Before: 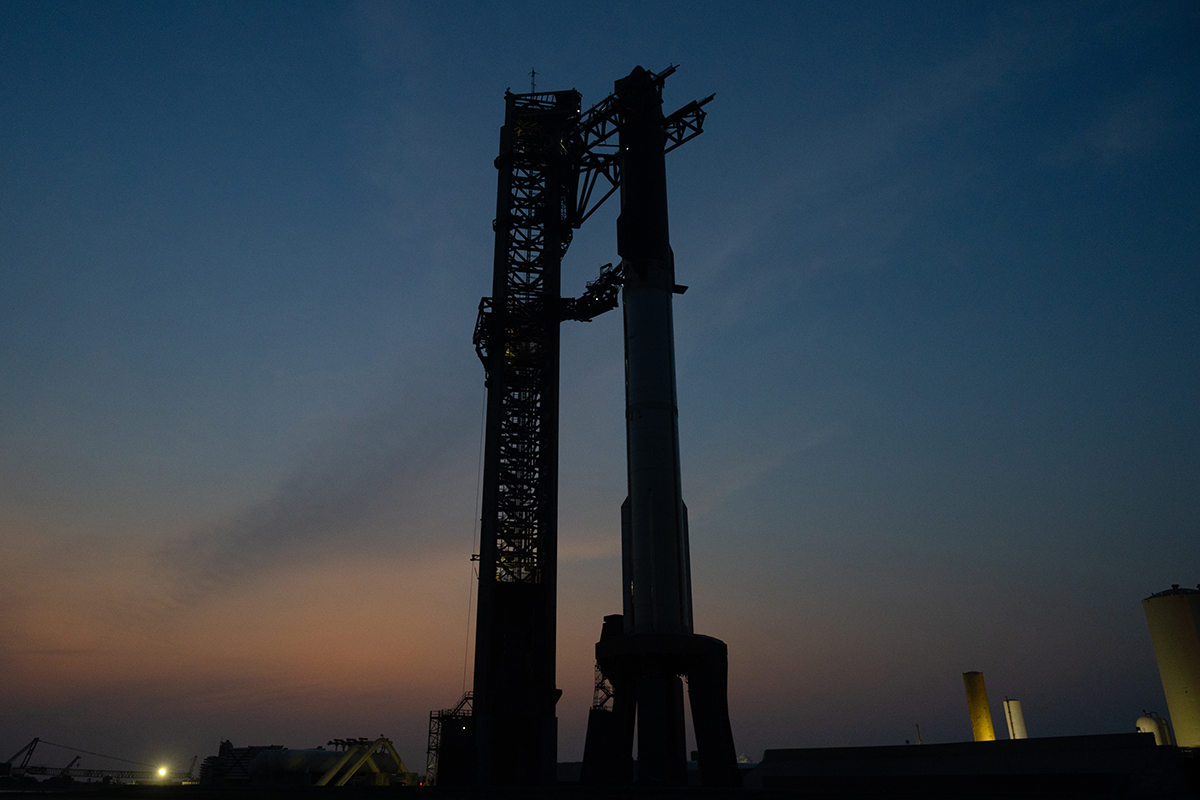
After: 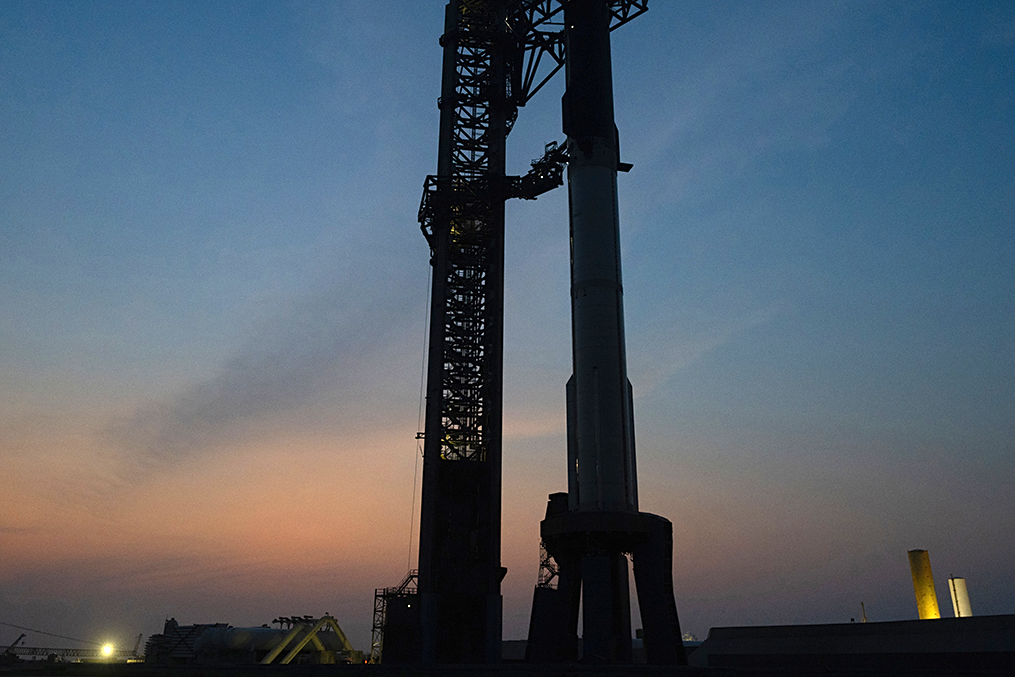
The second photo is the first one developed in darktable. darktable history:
crop and rotate: left 4.624%, top 15.31%, right 10.714%
exposure: black level correction 0, exposure 1.2 EV, compensate highlight preservation false
tone equalizer: edges refinement/feathering 500, mask exposure compensation -1.57 EV, preserve details no
sharpen: amount 0.208
